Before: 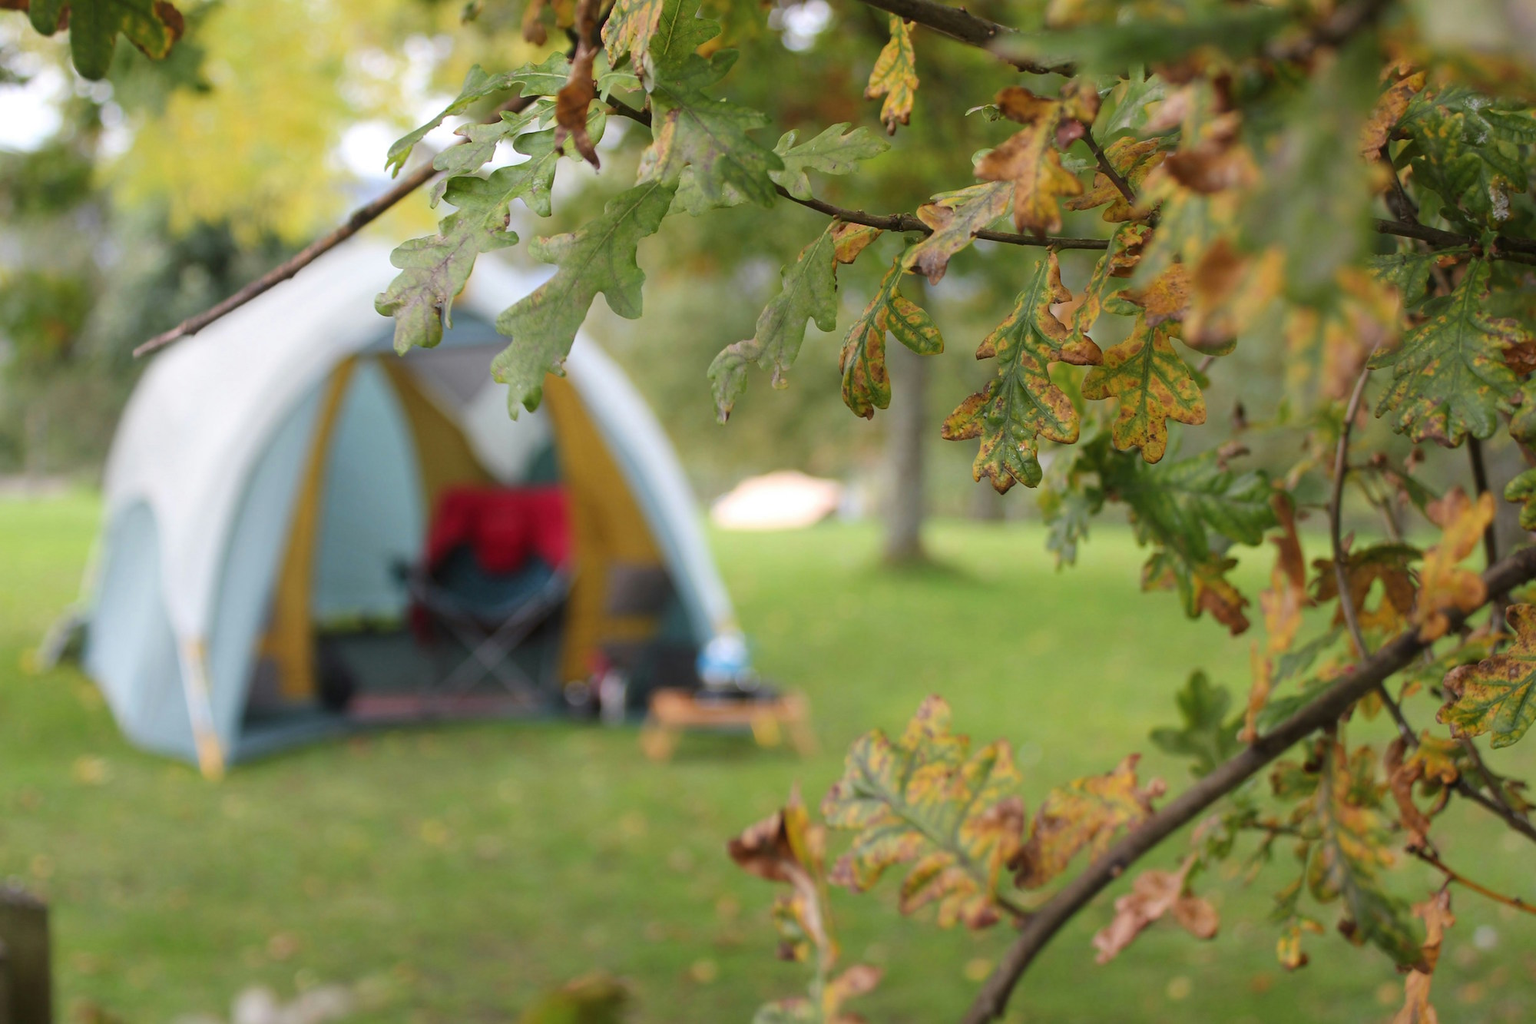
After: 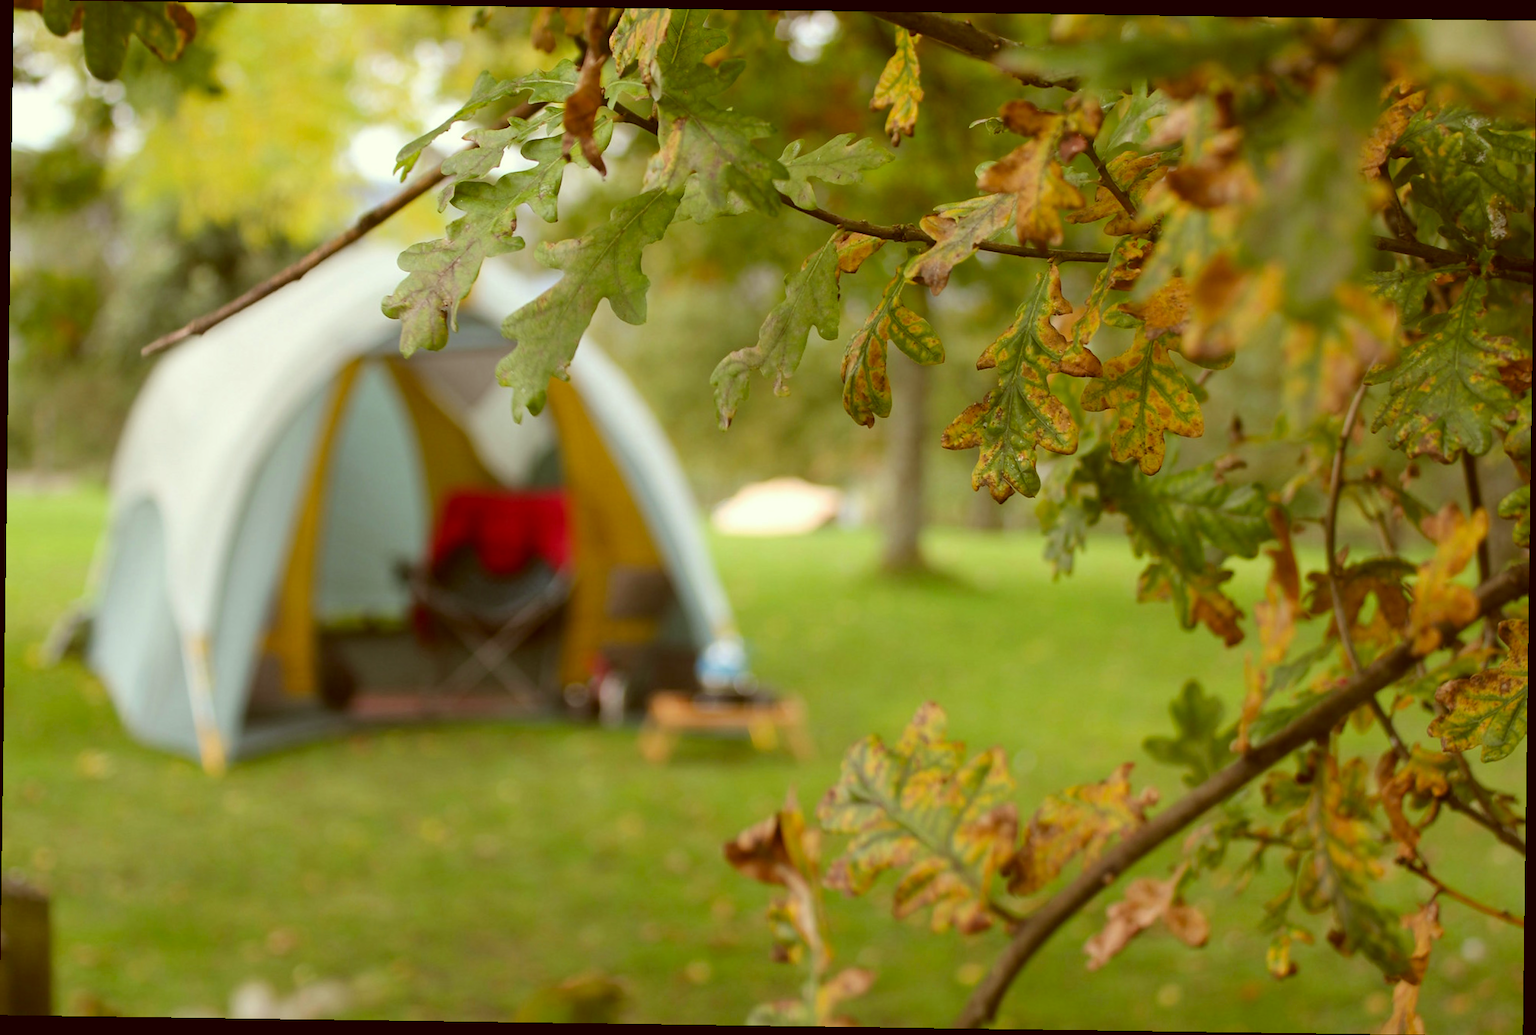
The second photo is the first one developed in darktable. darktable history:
color correction: highlights a* -5.3, highlights b* 9.8, shadows a* 9.8, shadows b* 24.26
rotate and perspective: rotation 0.8°, automatic cropping off
